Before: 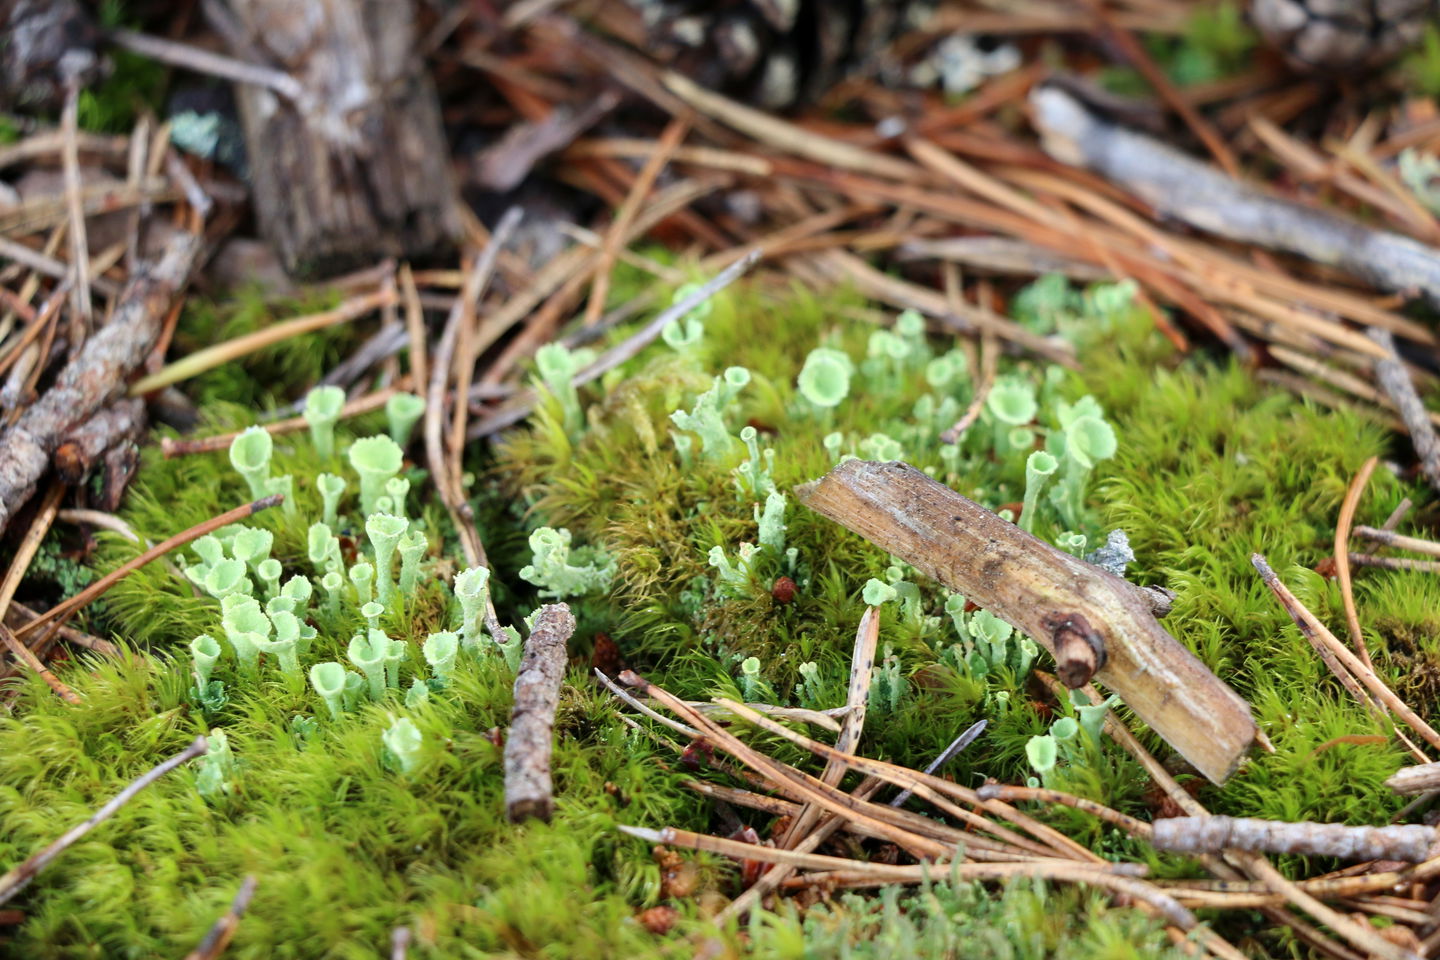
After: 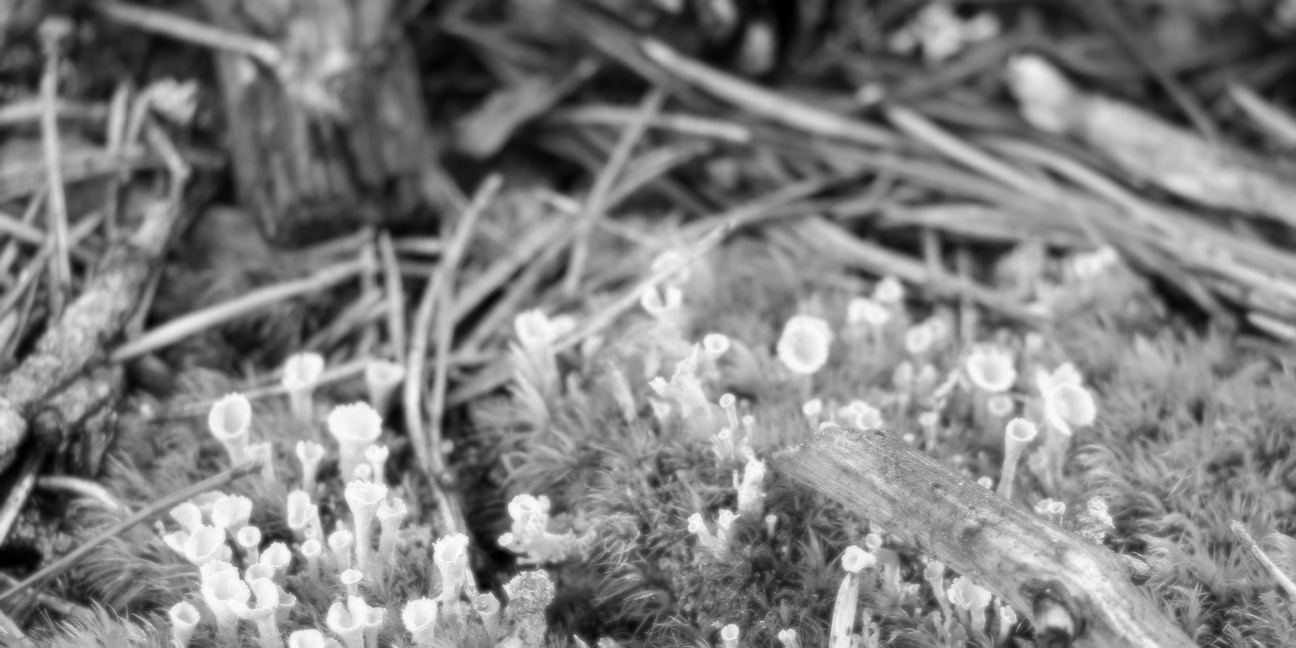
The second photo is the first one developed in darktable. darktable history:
monochrome: on, module defaults
crop: left 1.509%, top 3.452%, right 7.696%, bottom 28.452%
soften: size 8.67%, mix 49%
color calibration: x 0.38, y 0.391, temperature 4086.74 K
